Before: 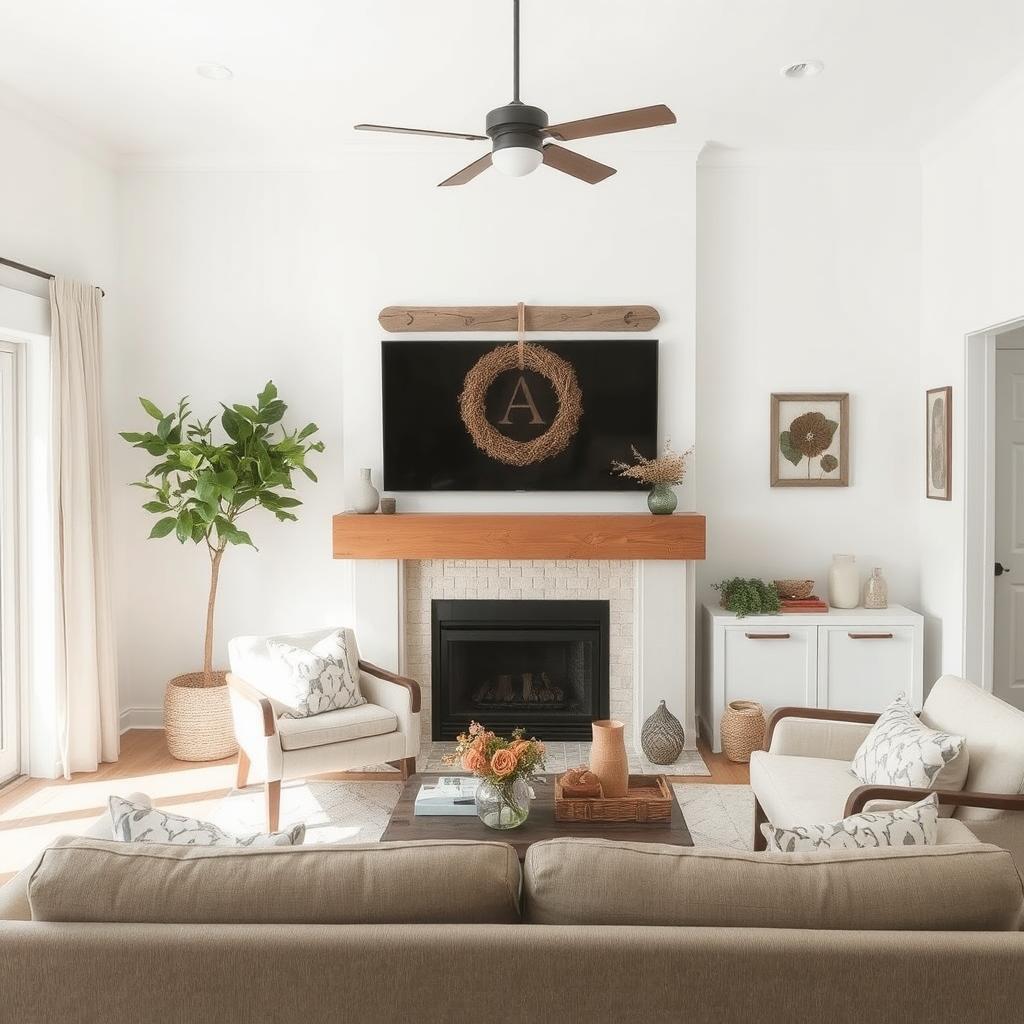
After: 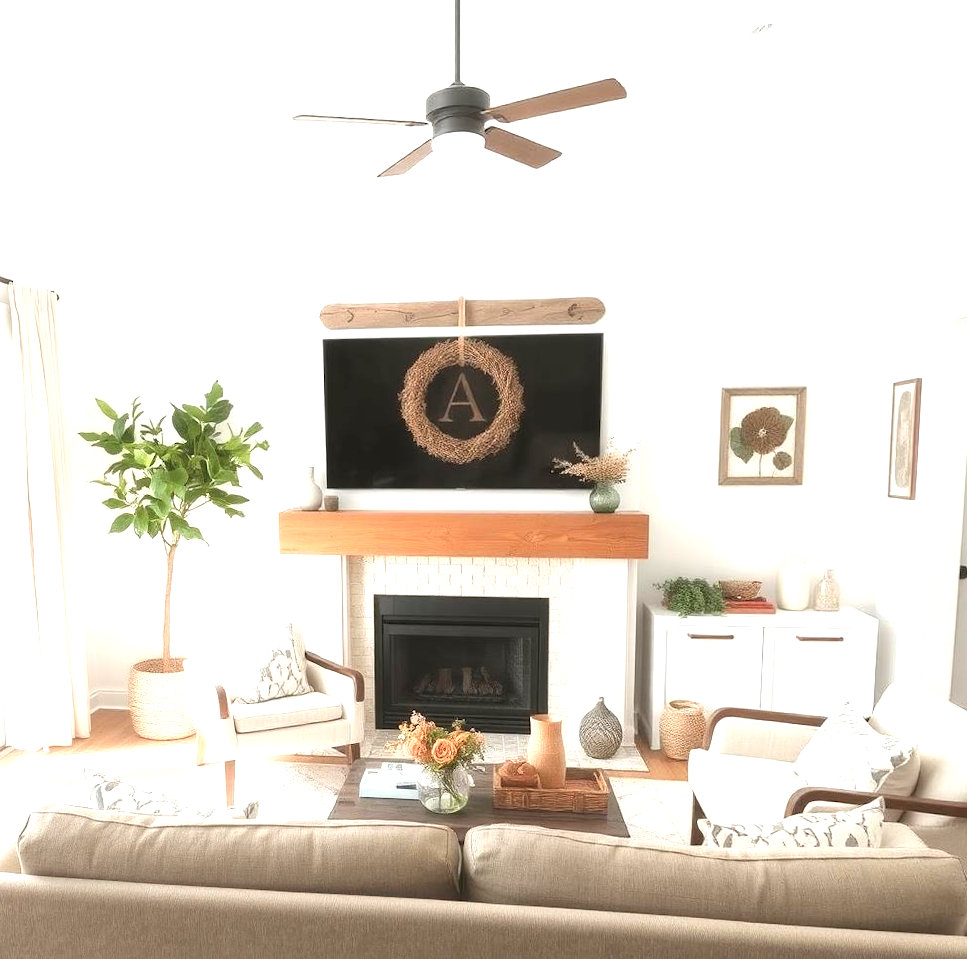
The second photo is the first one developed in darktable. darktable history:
exposure: exposure 1 EV, compensate highlight preservation false
rotate and perspective: rotation 0.062°, lens shift (vertical) 0.115, lens shift (horizontal) -0.133, crop left 0.047, crop right 0.94, crop top 0.061, crop bottom 0.94
